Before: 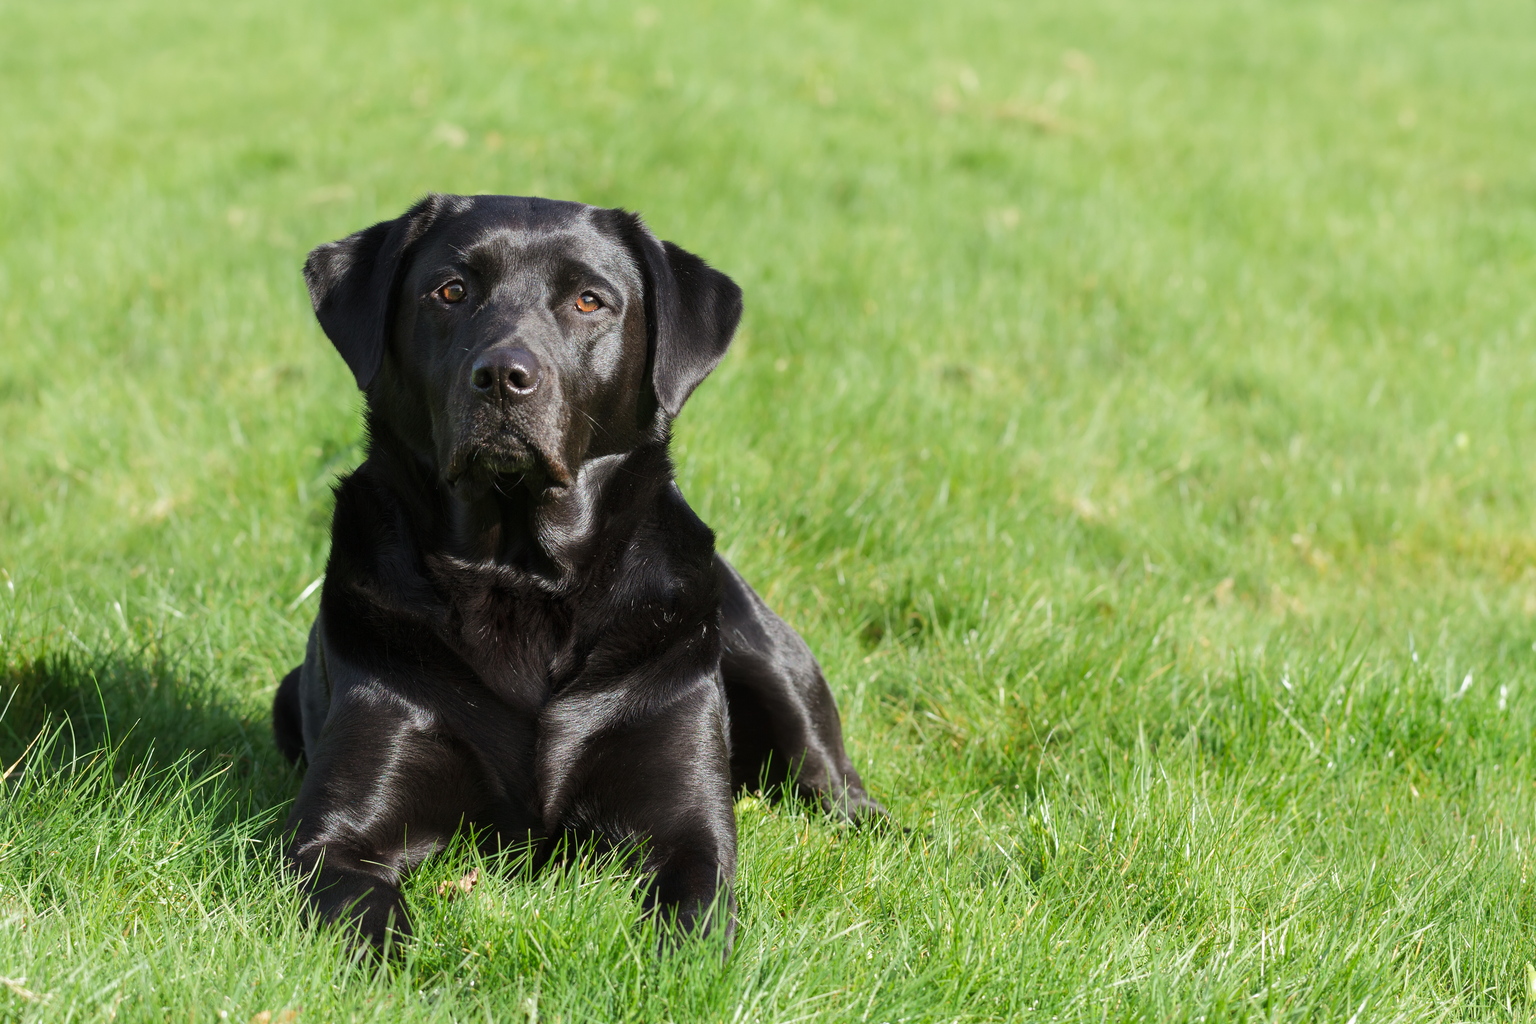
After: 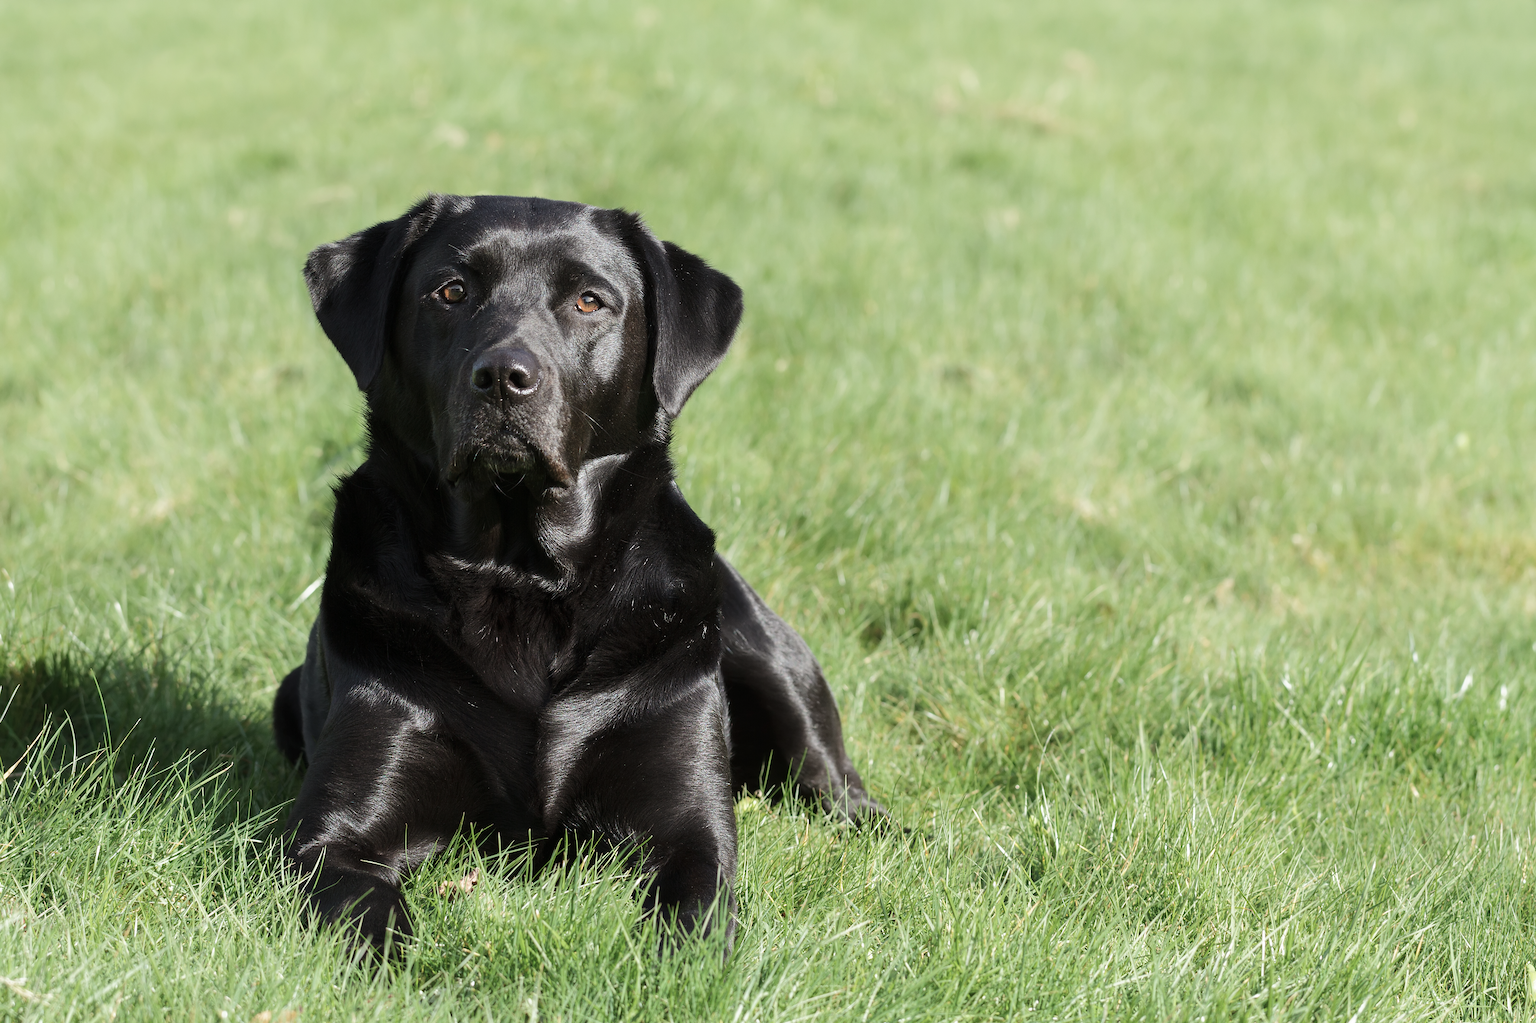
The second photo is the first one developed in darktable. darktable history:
contrast brightness saturation: contrast 0.1, saturation -0.3
sharpen: radius 1
